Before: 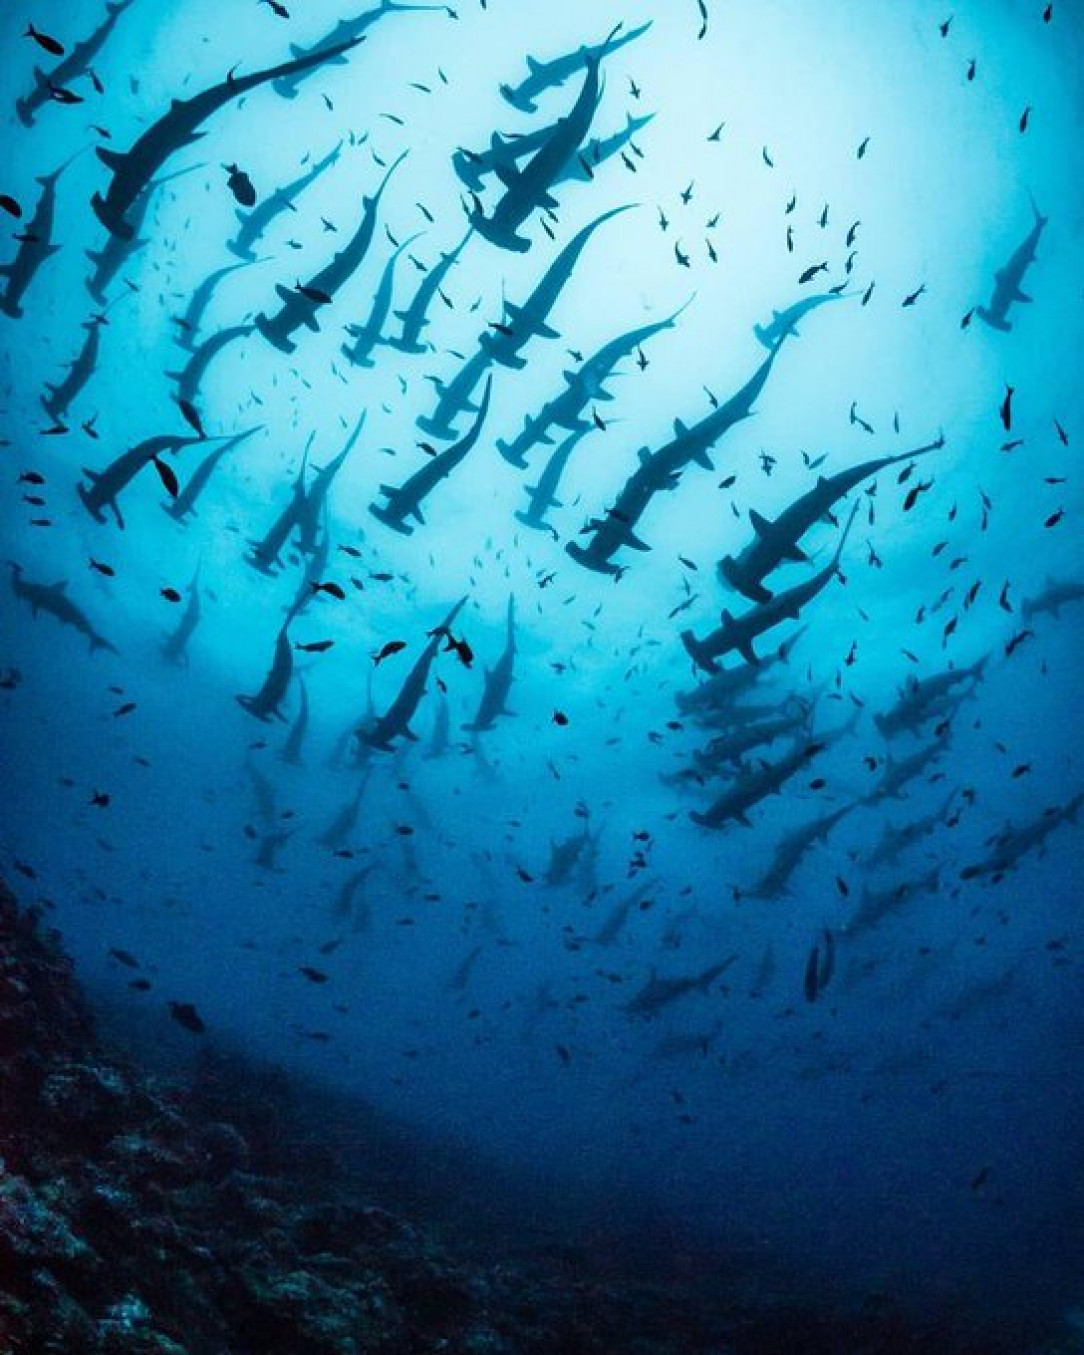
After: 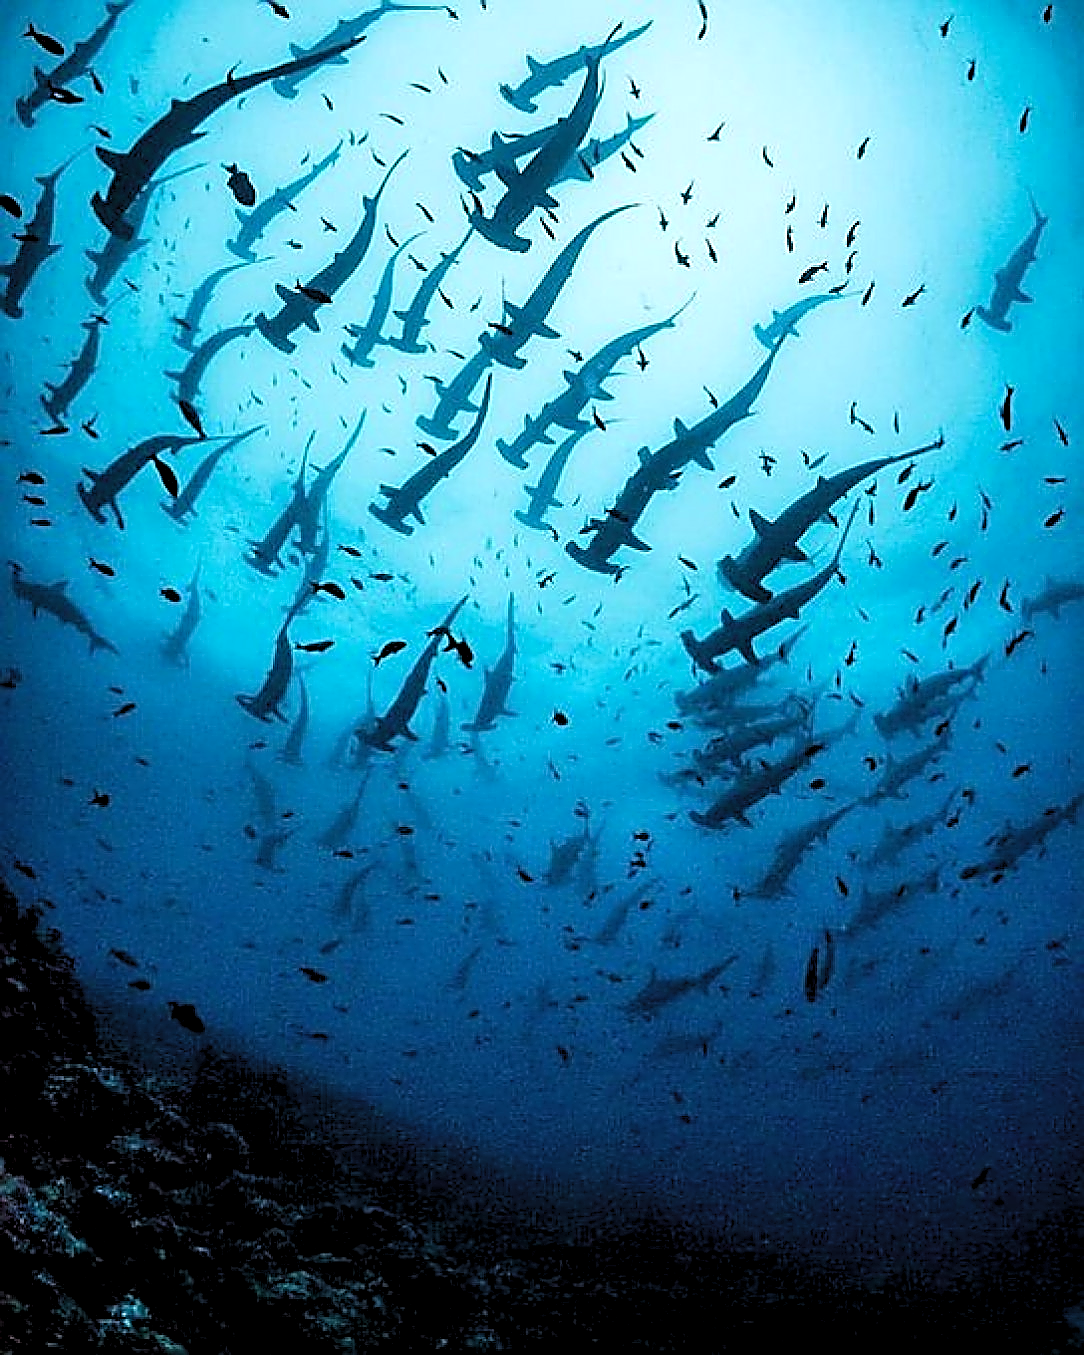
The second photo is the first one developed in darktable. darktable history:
sharpen: amount 2
levels: levels [0.073, 0.497, 0.972]
